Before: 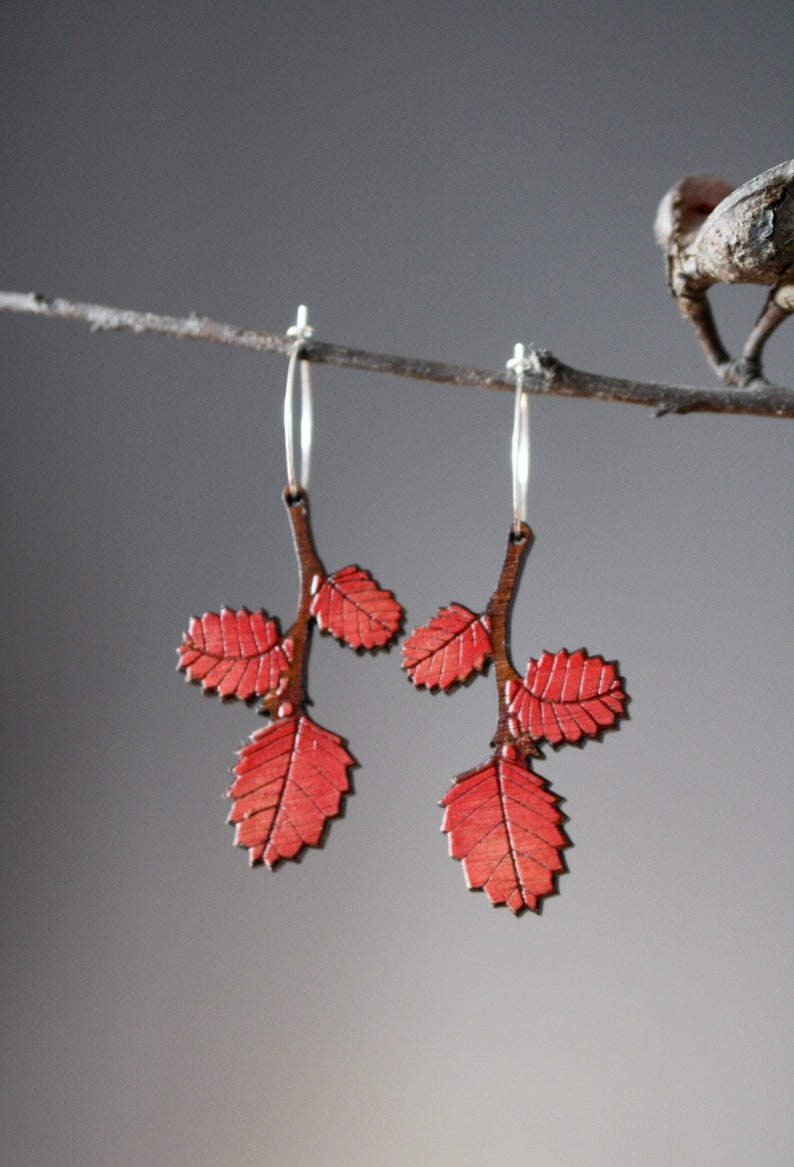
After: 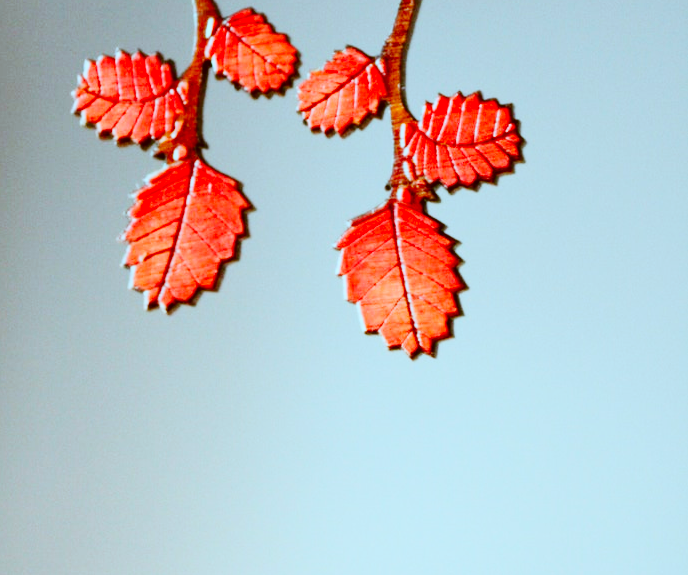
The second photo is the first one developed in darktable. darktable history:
crop and rotate: left 13.261%, top 47.742%, bottom 2.901%
tone equalizer: -8 EV -0.001 EV, -7 EV 0.005 EV, -6 EV -0.036 EV, -5 EV 0.017 EV, -4 EV -0.02 EV, -3 EV 0.029 EV, -2 EV -0.071 EV, -1 EV -0.289 EV, +0 EV -0.597 EV, edges refinement/feathering 500, mask exposure compensation -1.57 EV, preserve details no
color balance rgb: shadows lift › luminance -20.36%, perceptual saturation grading › global saturation 19.942%, contrast -20.189%
base curve: curves: ch0 [(0, 0) (0, 0) (0.002, 0.001) (0.008, 0.003) (0.019, 0.011) (0.037, 0.037) (0.064, 0.11) (0.102, 0.232) (0.152, 0.379) (0.216, 0.524) (0.296, 0.665) (0.394, 0.789) (0.512, 0.881) (0.651, 0.945) (0.813, 0.986) (1, 1)], preserve colors none
color correction: highlights a* -14.47, highlights b* -16.81, shadows a* 10.73, shadows b* 29.06
